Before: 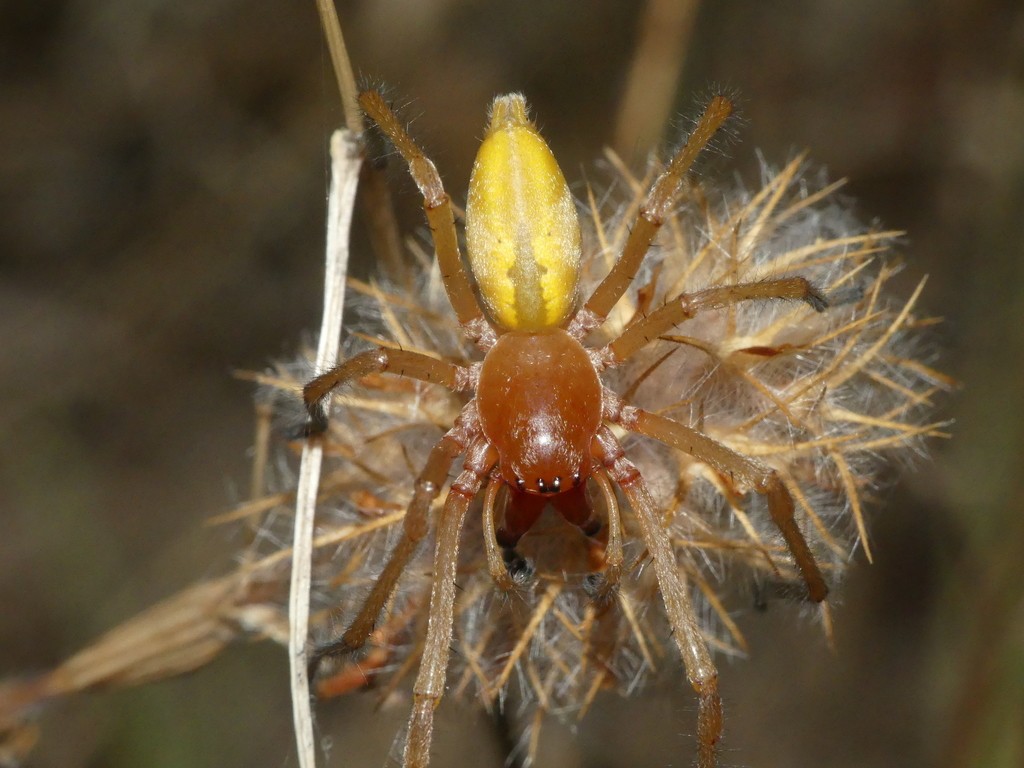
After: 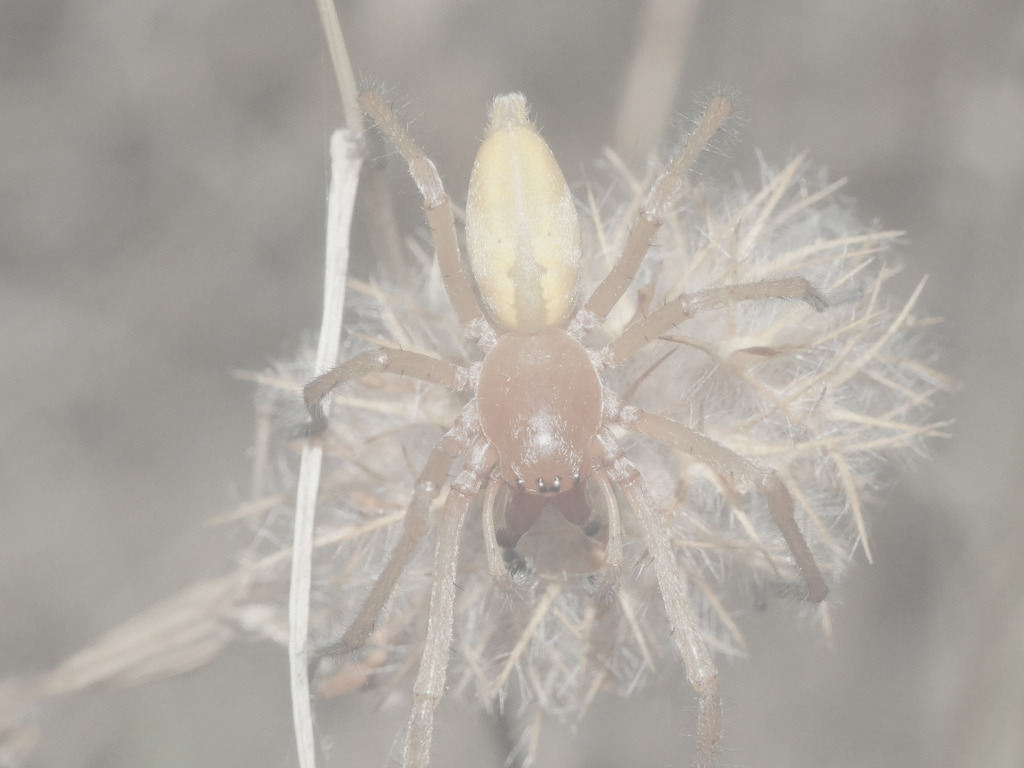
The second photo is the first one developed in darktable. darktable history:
tone equalizer: on, module defaults
contrast brightness saturation: contrast -0.333, brightness 0.747, saturation -0.772
